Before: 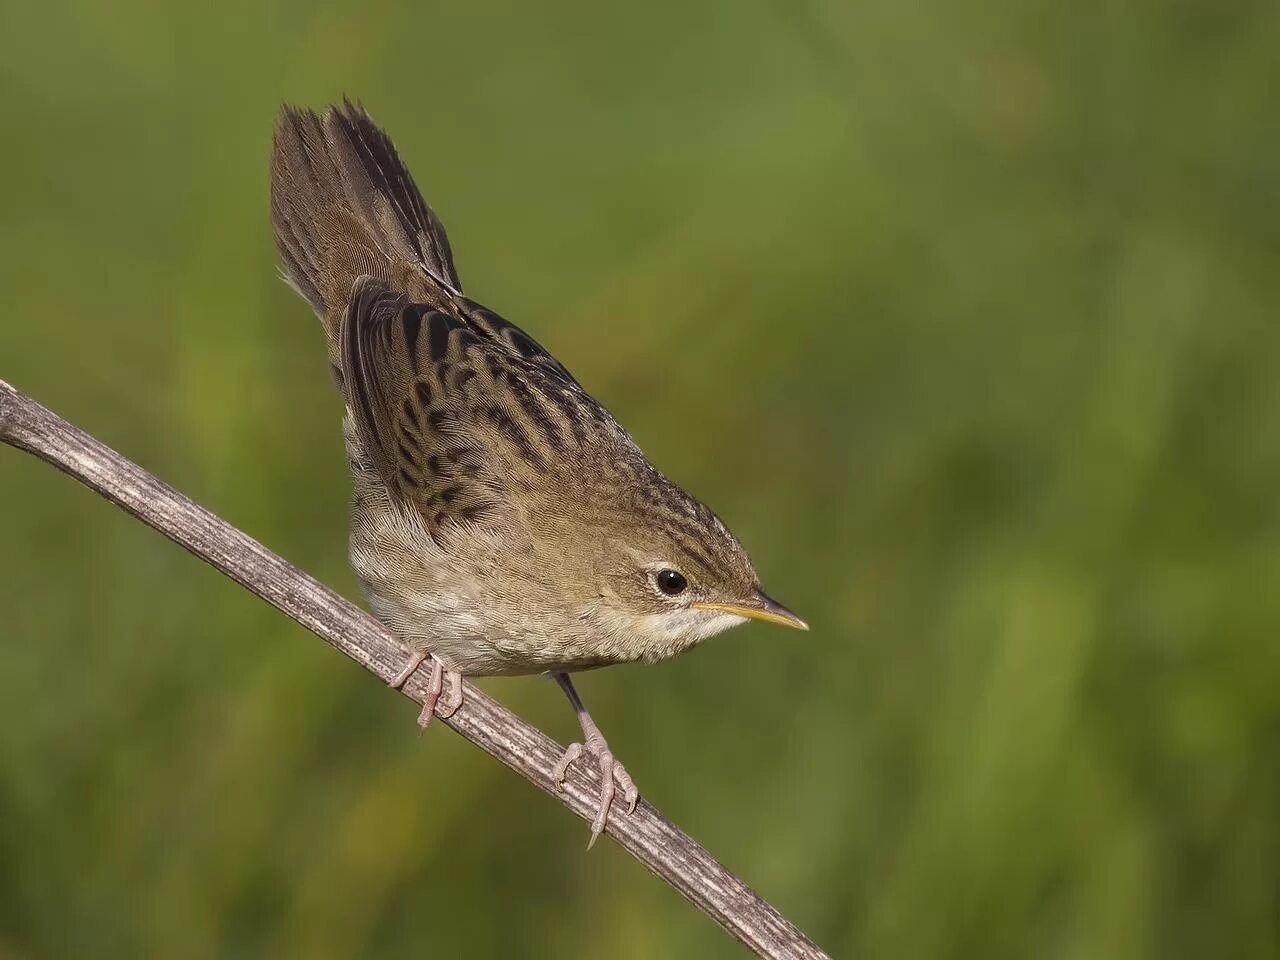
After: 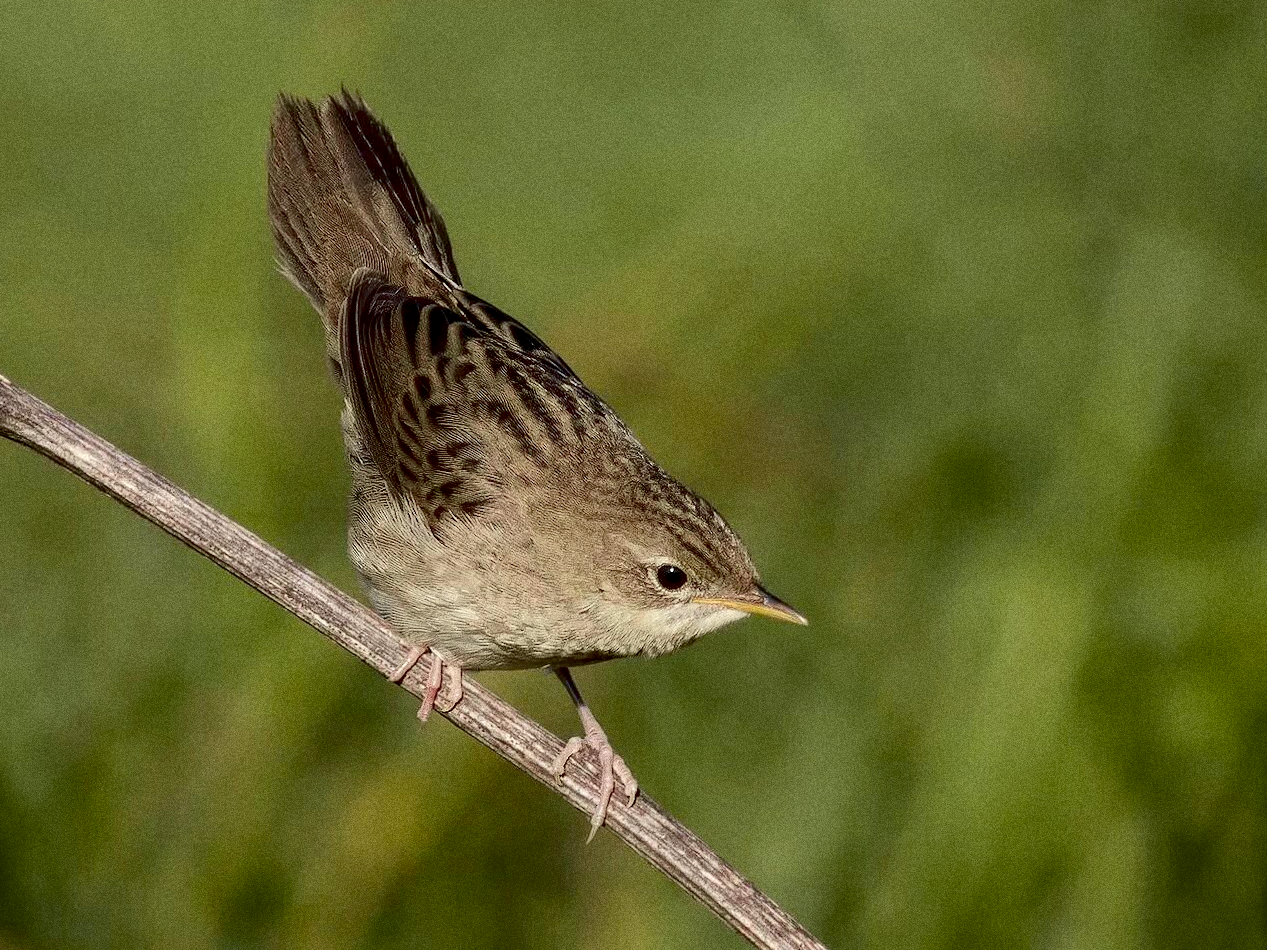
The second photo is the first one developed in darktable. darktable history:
local contrast: highlights 100%, shadows 100%, detail 120%, midtone range 0.2
rotate and perspective: rotation 0.174°, lens shift (vertical) 0.013, lens shift (horizontal) 0.019, shear 0.001, automatic cropping original format, crop left 0.007, crop right 0.991, crop top 0.016, crop bottom 0.997
exposure: black level correction 0.016, exposure -0.009 EV, compensate highlight preservation false
grain: coarseness 0.09 ISO, strength 40%
tone curve: curves: ch0 [(0.003, 0) (0.066, 0.031) (0.163, 0.112) (0.264, 0.238) (0.395, 0.421) (0.517, 0.56) (0.684, 0.734) (0.791, 0.814) (1, 1)]; ch1 [(0, 0) (0.164, 0.115) (0.337, 0.332) (0.39, 0.398) (0.464, 0.461) (0.501, 0.5) (0.507, 0.5) (0.534, 0.532) (0.577, 0.59) (0.652, 0.681) (0.733, 0.749) (0.811, 0.796) (1, 1)]; ch2 [(0, 0) (0.337, 0.382) (0.464, 0.476) (0.501, 0.502) (0.527, 0.54) (0.551, 0.565) (0.6, 0.59) (0.687, 0.675) (1, 1)], color space Lab, independent channels, preserve colors none
